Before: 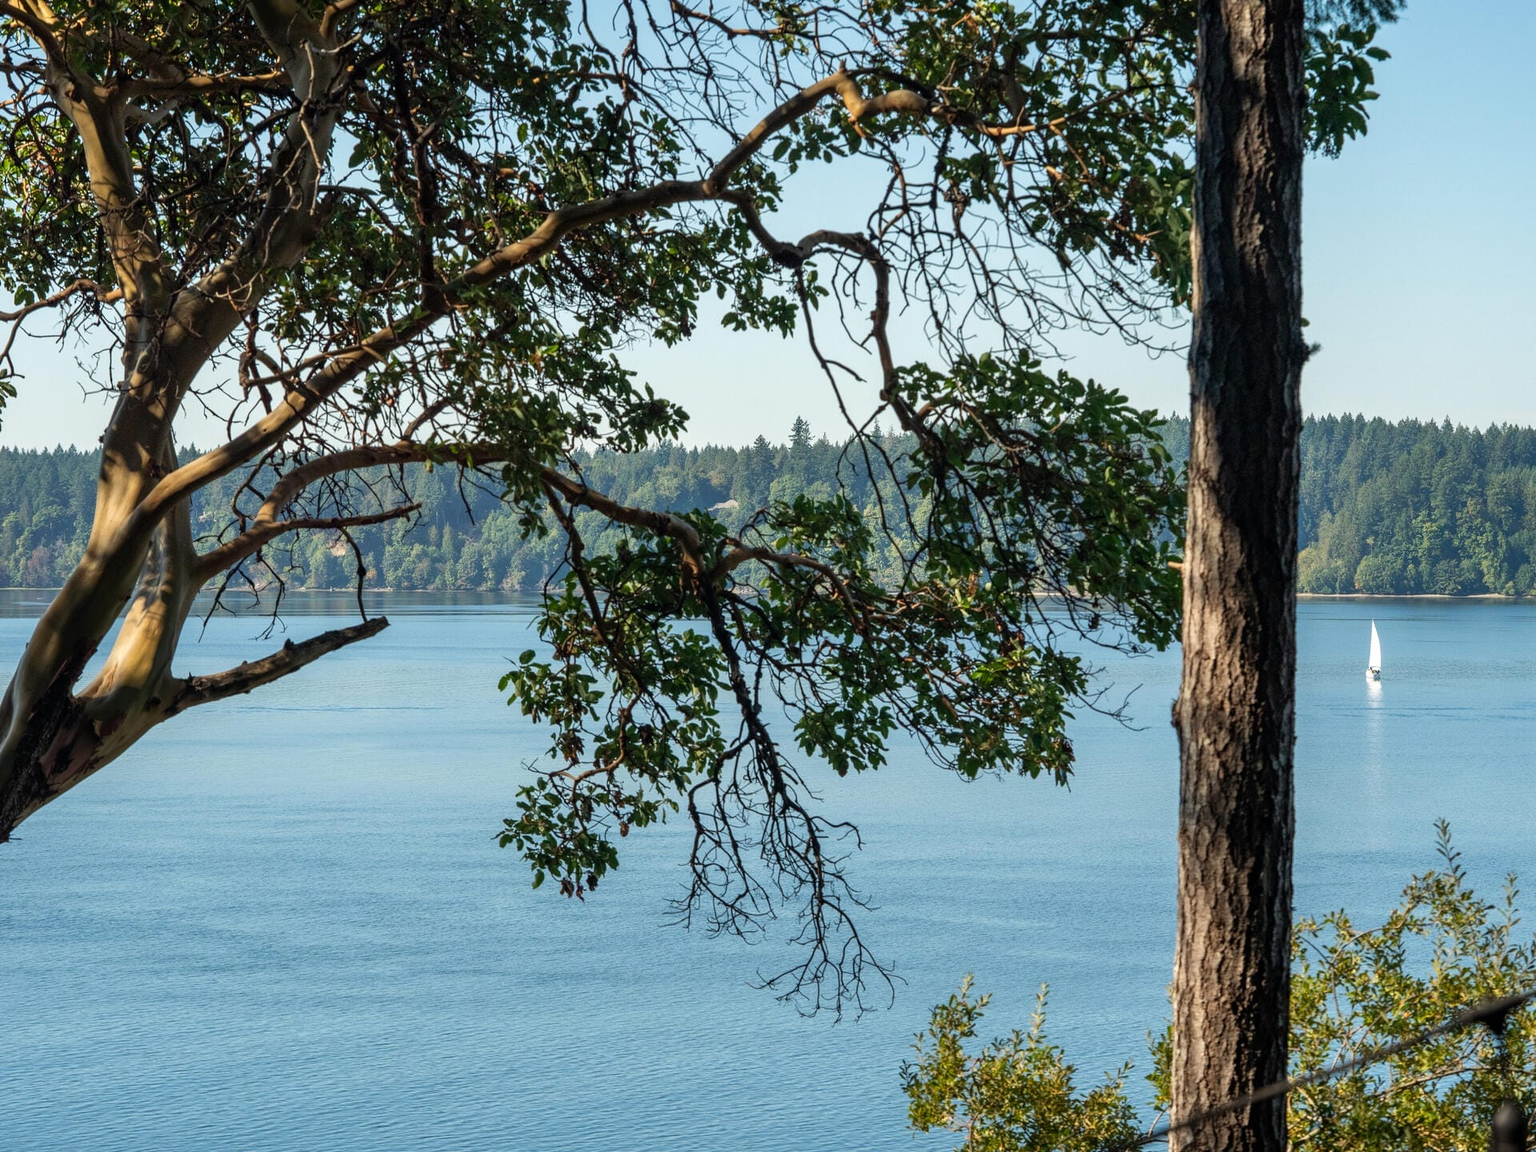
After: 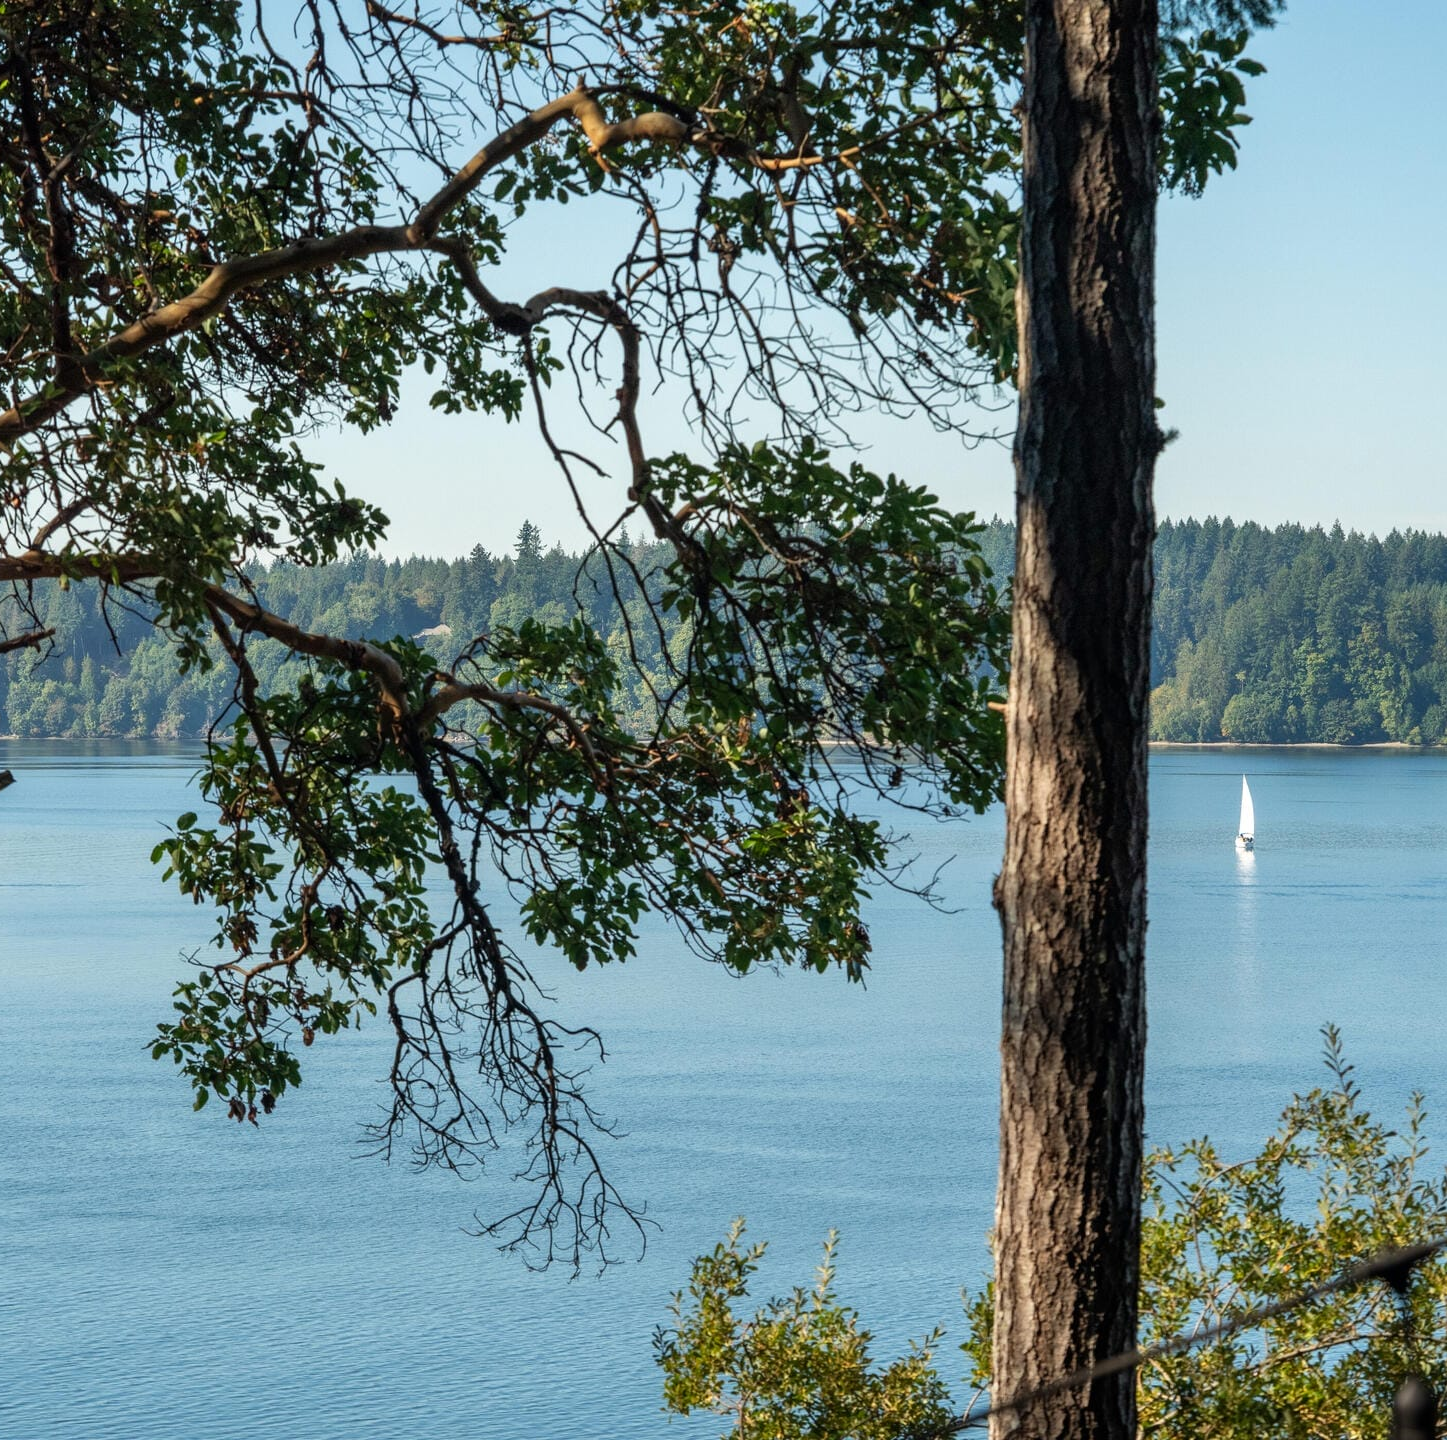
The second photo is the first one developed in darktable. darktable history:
crop and rotate: left 24.635%
